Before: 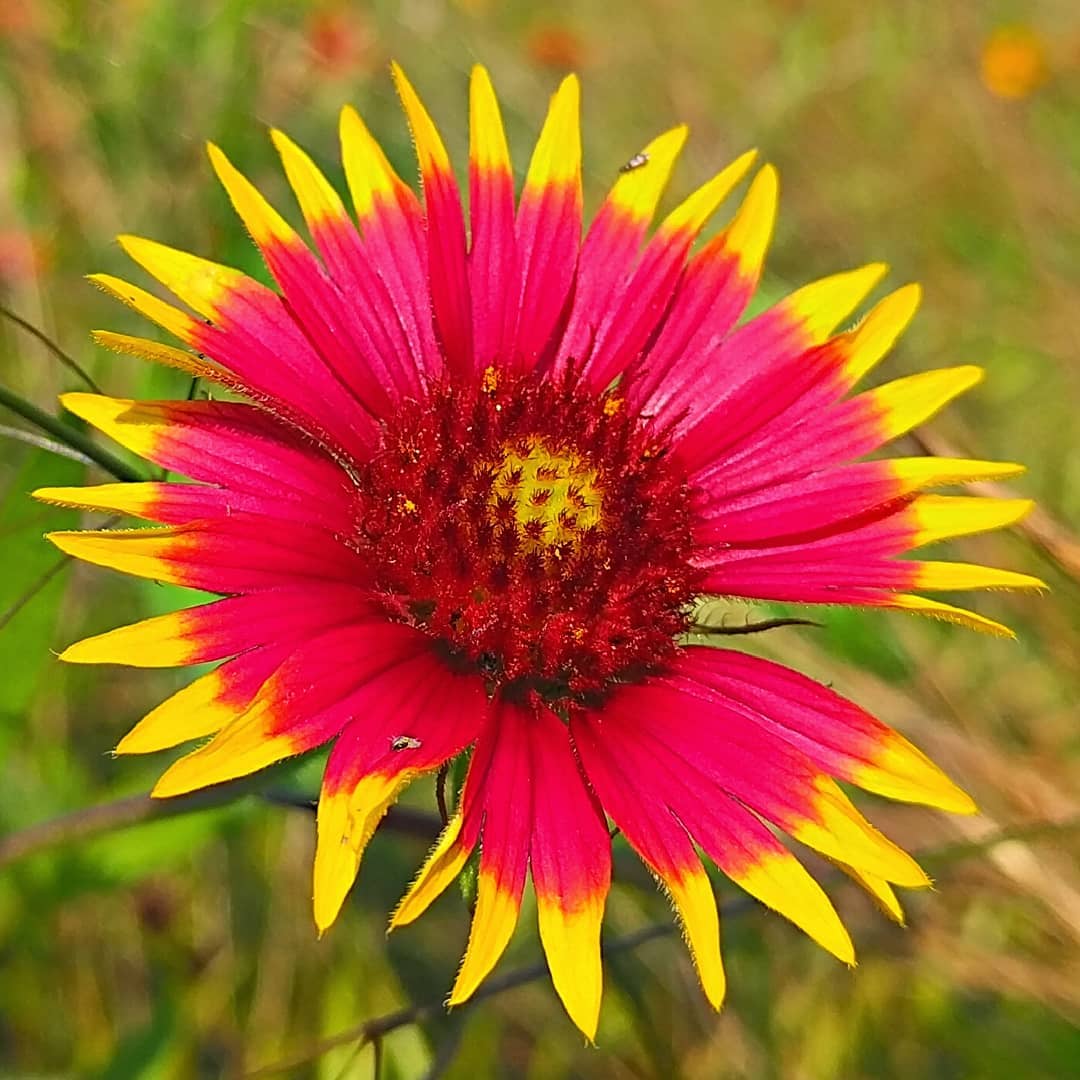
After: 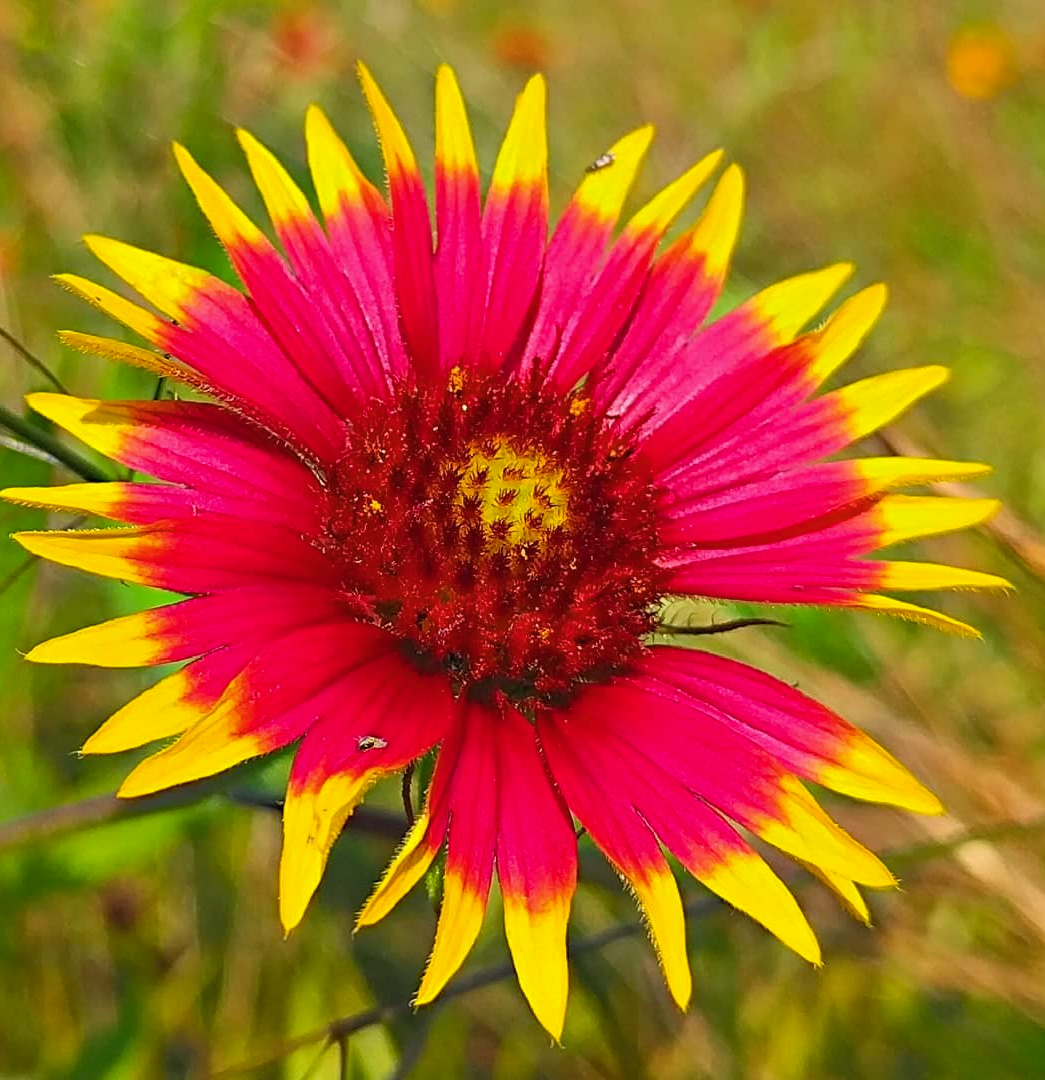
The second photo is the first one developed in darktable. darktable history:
contrast brightness saturation: saturation -0.05
color balance rgb: perceptual saturation grading › global saturation 10%, global vibrance 10%
crop and rotate: left 3.238%
